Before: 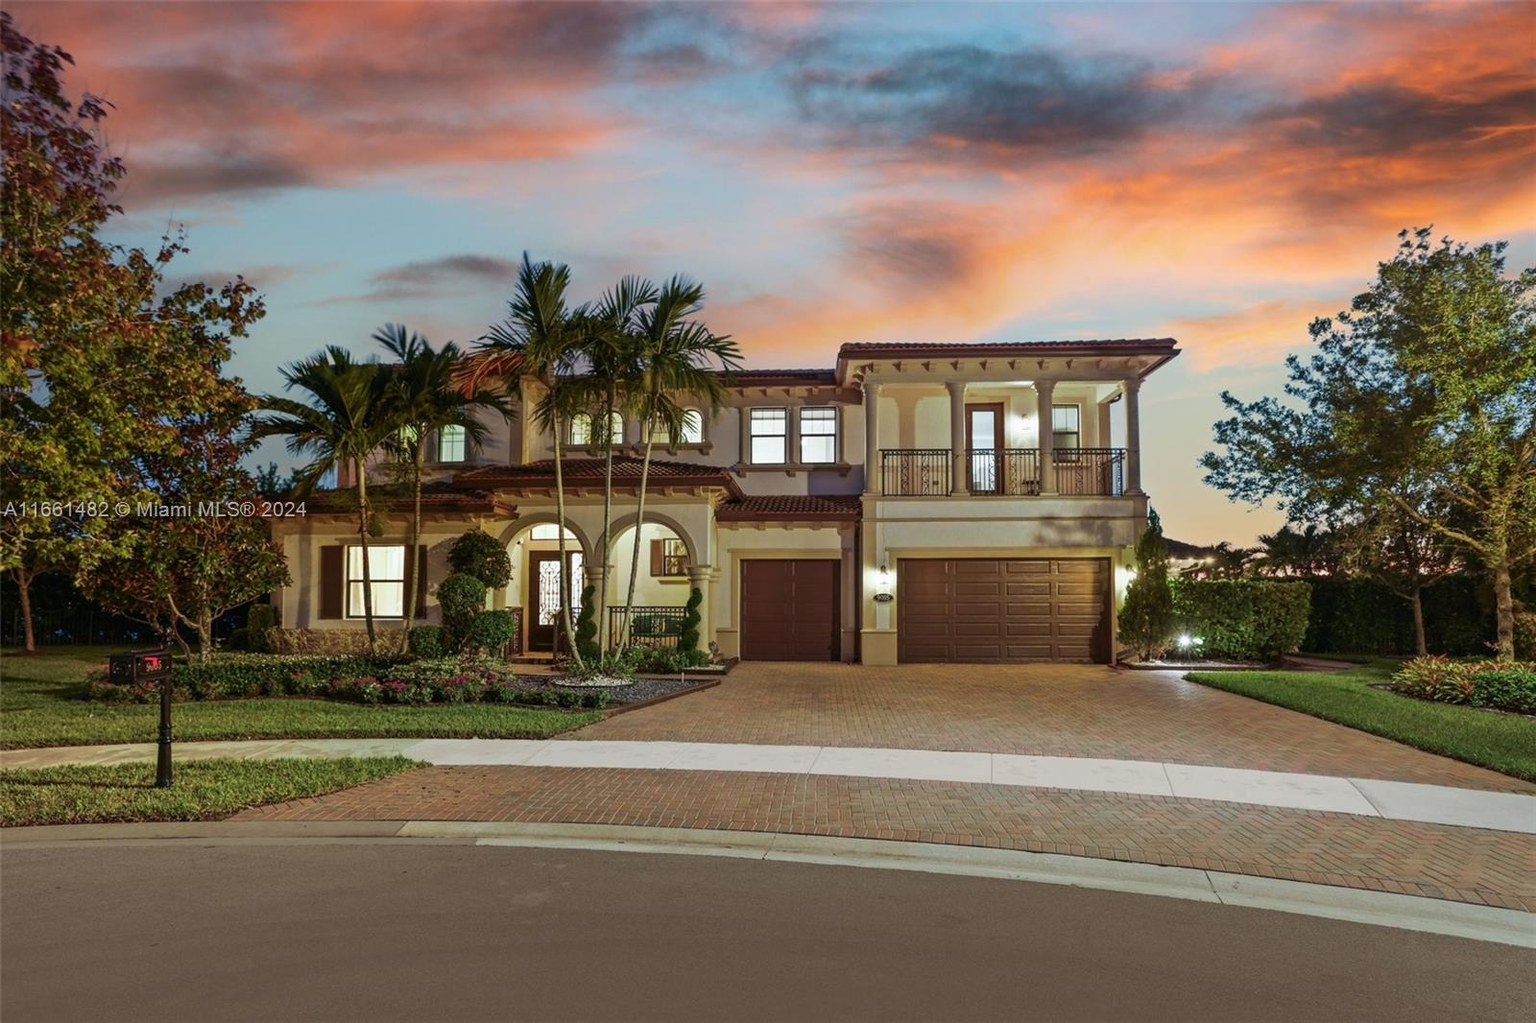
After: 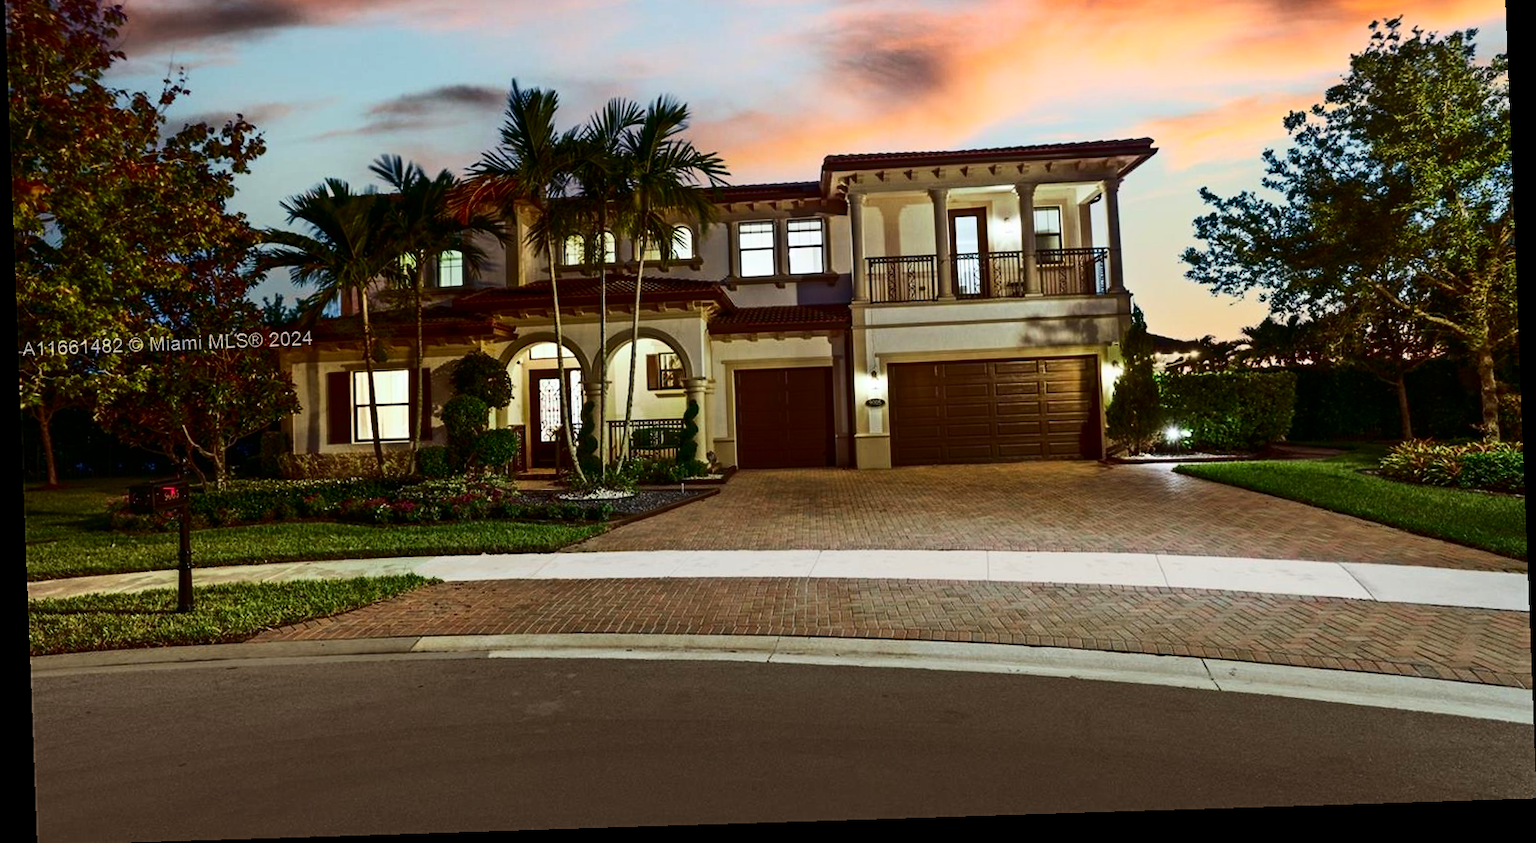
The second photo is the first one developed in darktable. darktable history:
crop and rotate: top 19.998%
contrast brightness saturation: contrast 0.32, brightness -0.08, saturation 0.17
rotate and perspective: rotation -2.22°, lens shift (horizontal) -0.022, automatic cropping off
